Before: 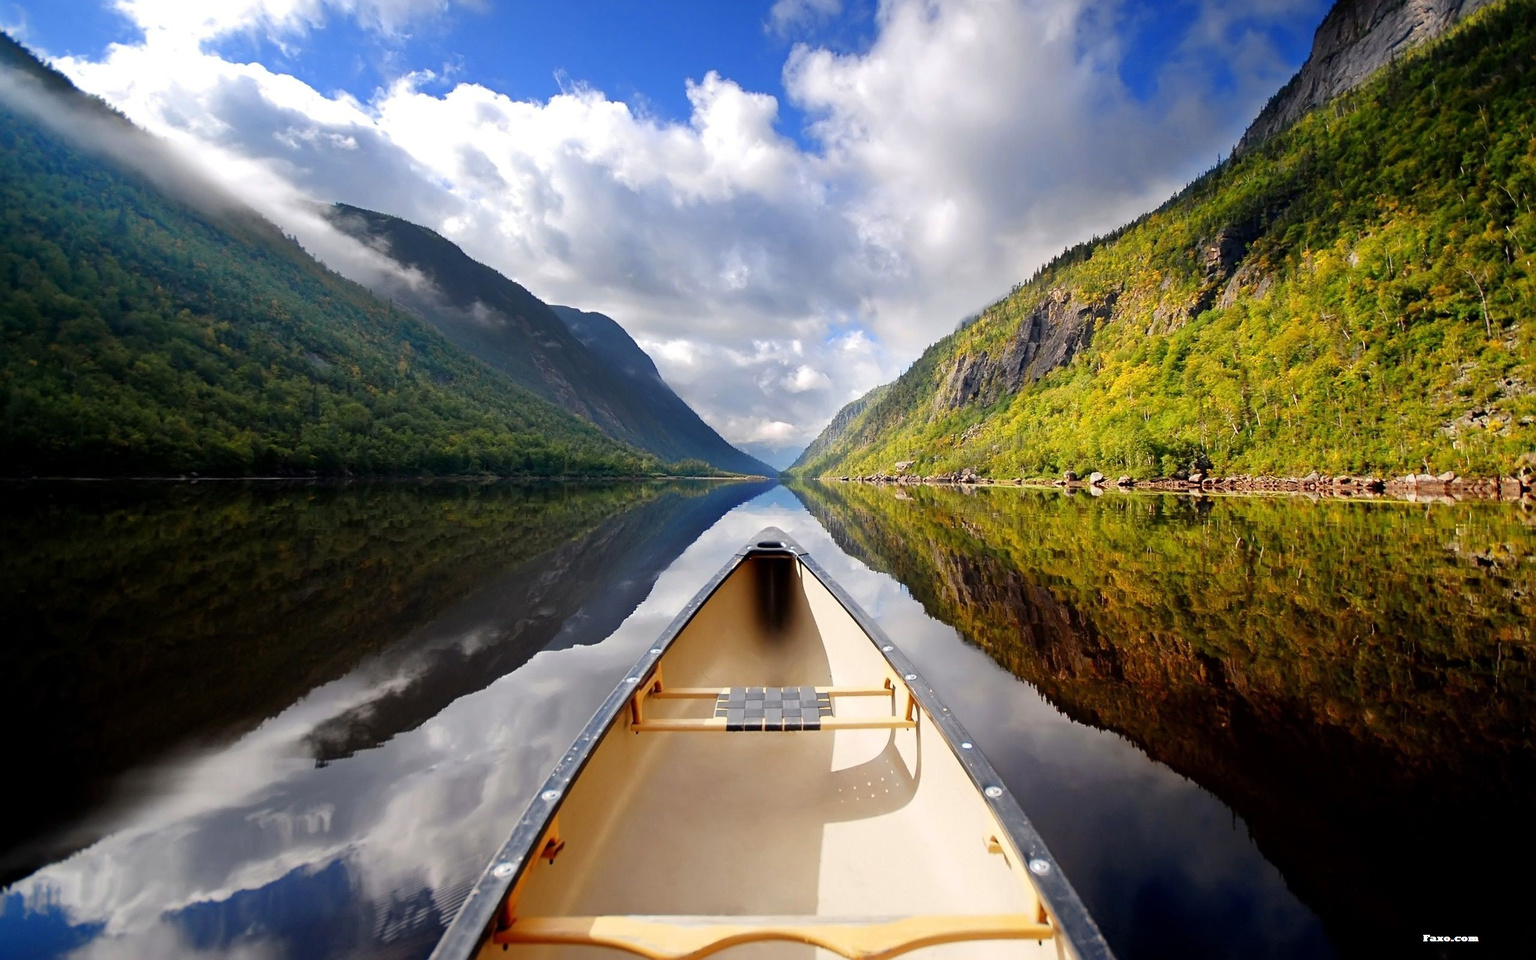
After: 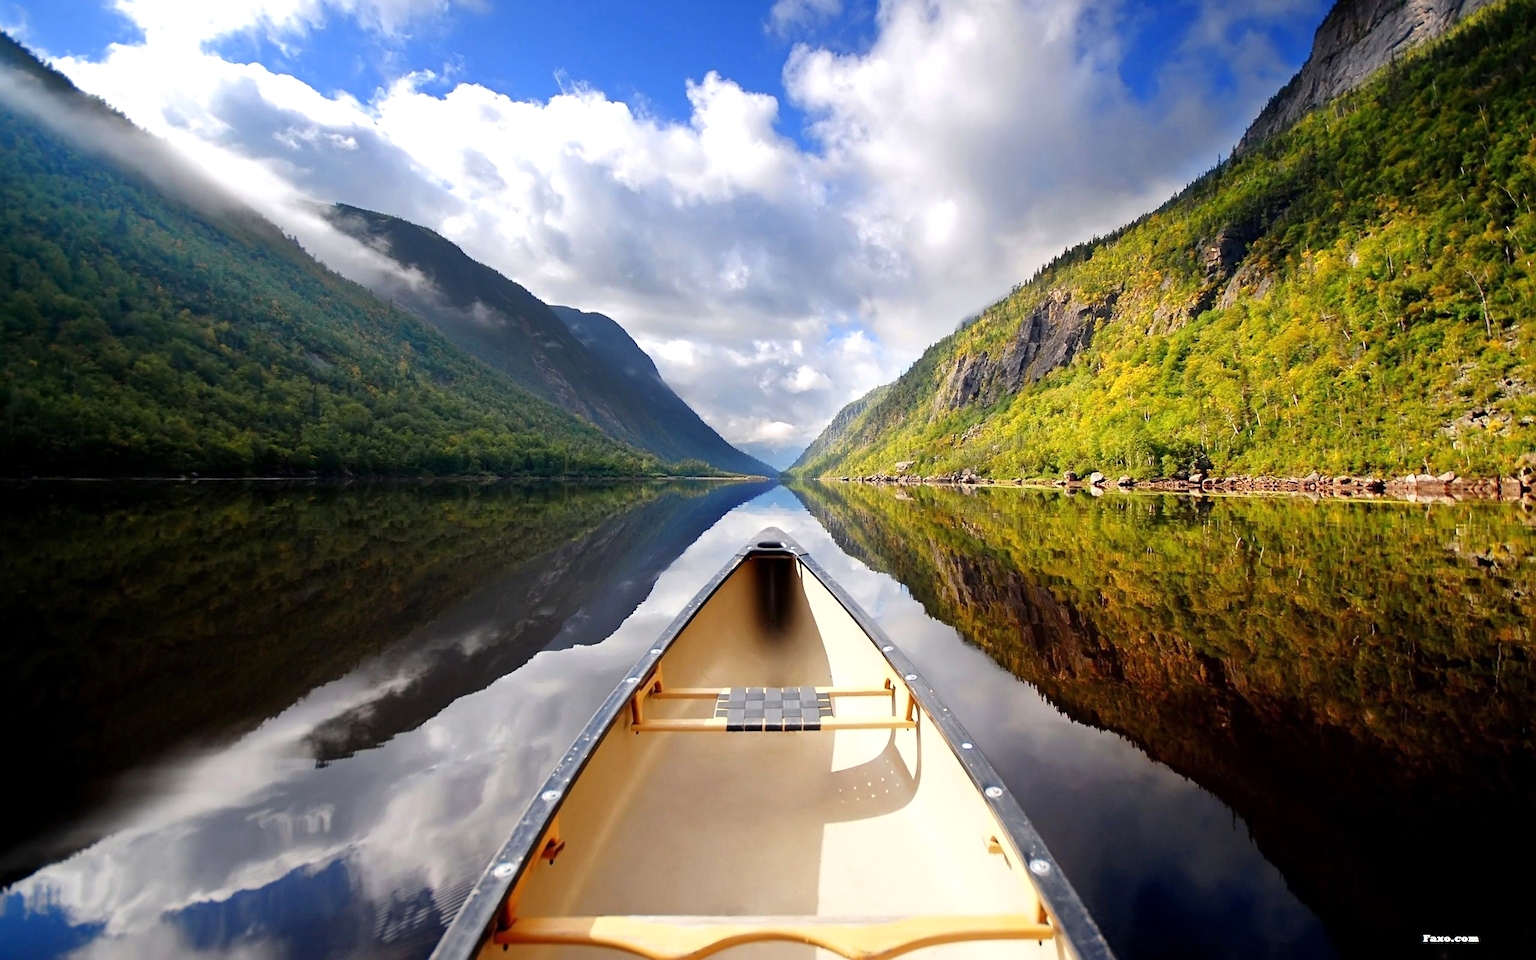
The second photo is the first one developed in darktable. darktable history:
exposure: exposure 0.236 EV, compensate highlight preservation false
white balance: emerald 1
